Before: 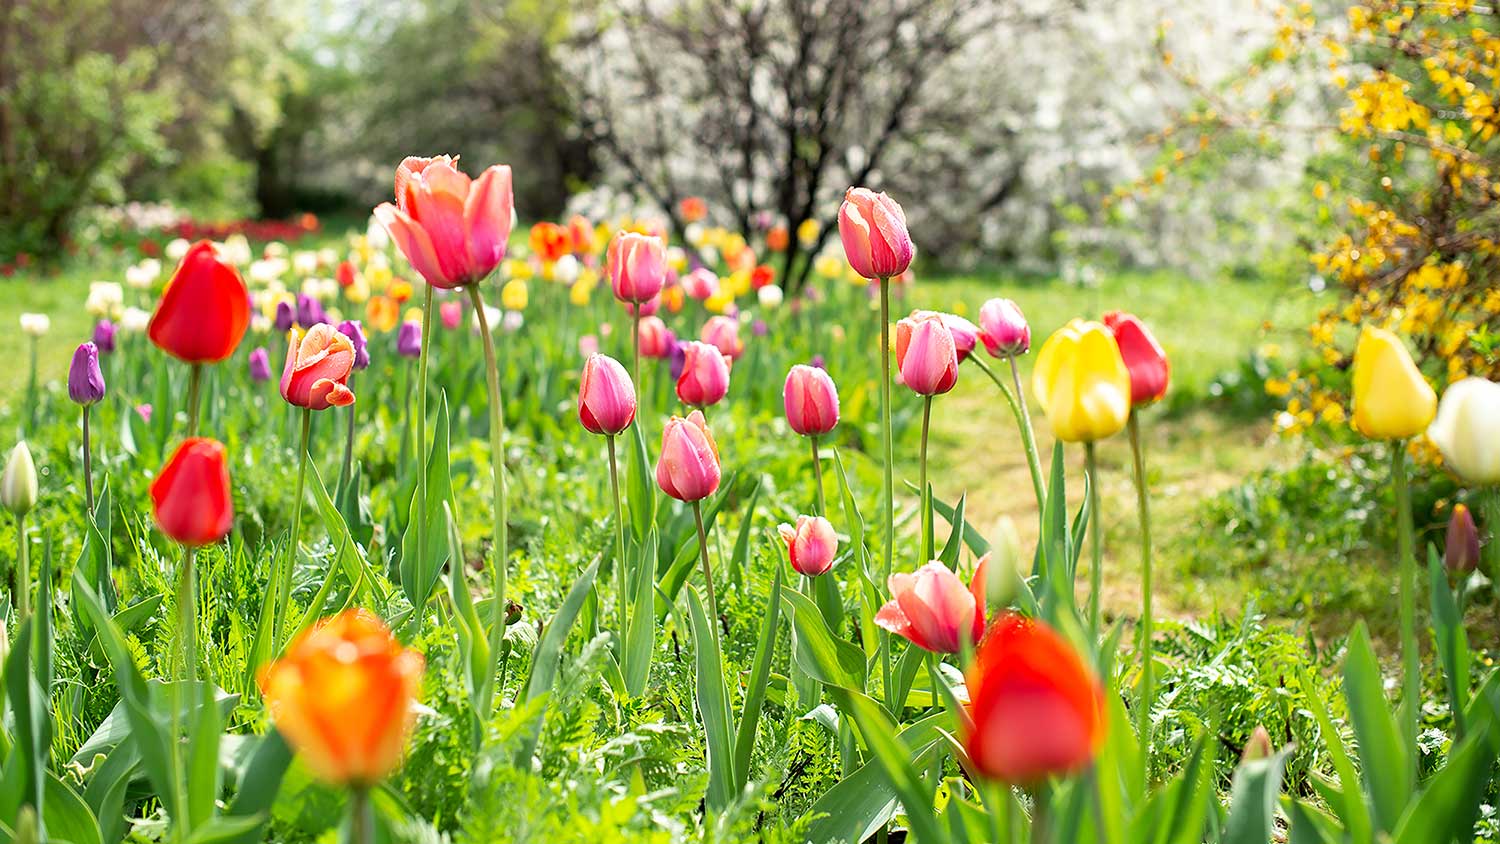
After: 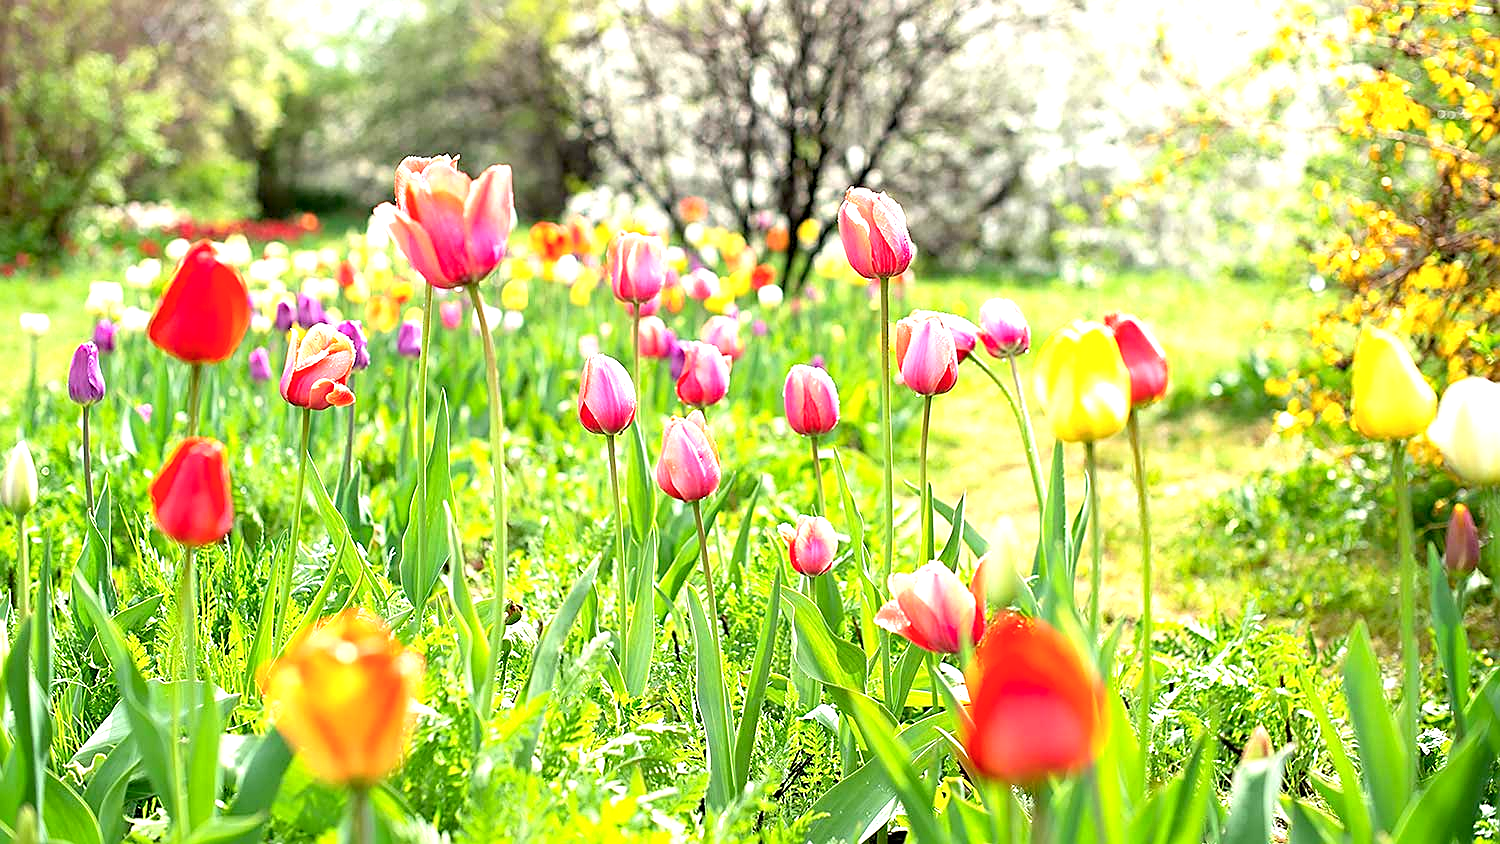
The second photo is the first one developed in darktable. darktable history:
sharpen: on, module defaults
color balance rgb: global offset › luminance -0.473%, perceptual saturation grading › global saturation 0.921%, contrast -10.275%
exposure: black level correction 0, exposure 1.101 EV, compensate highlight preservation false
